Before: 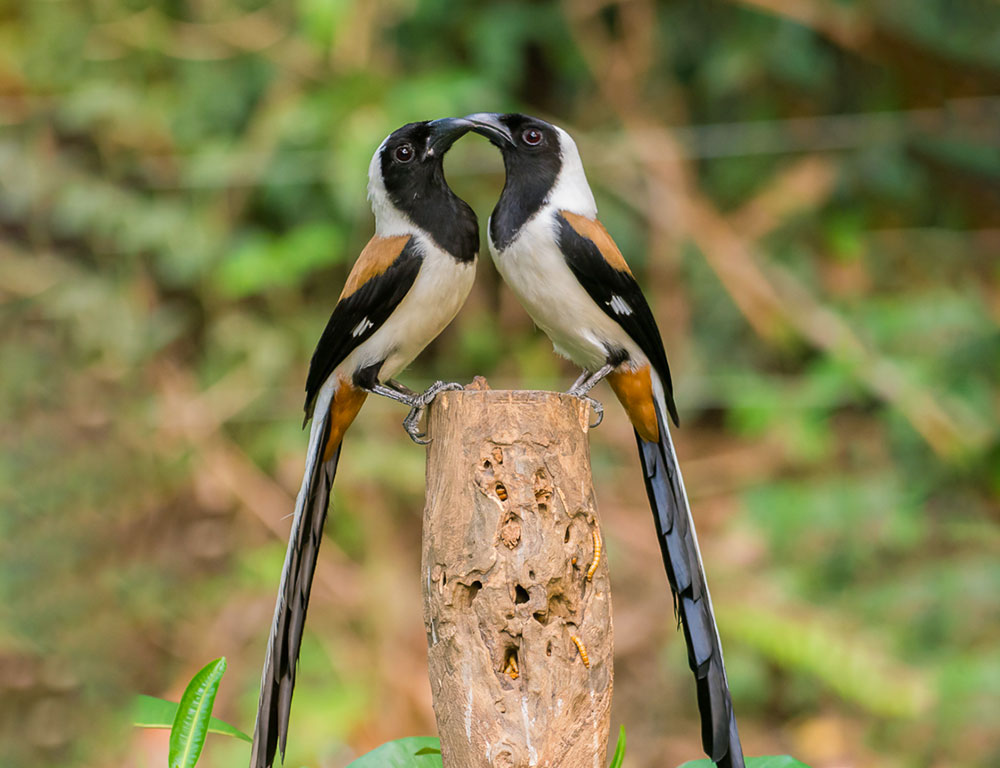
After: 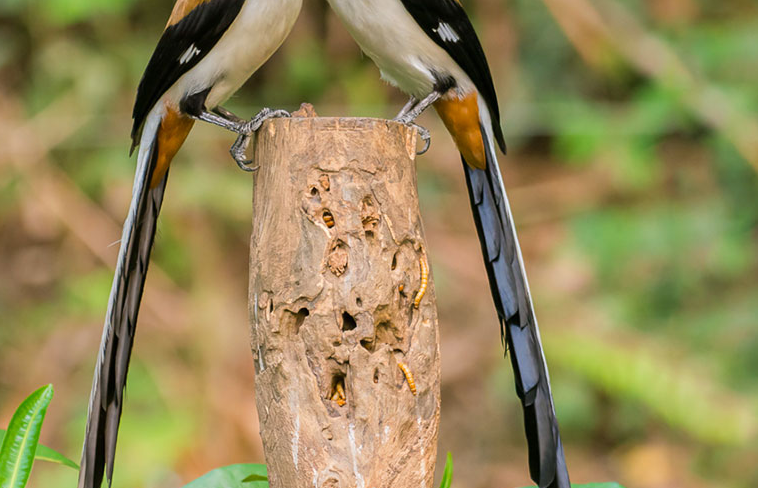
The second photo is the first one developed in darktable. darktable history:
crop and rotate: left 17.337%, top 35.582%, right 6.852%, bottom 0.858%
